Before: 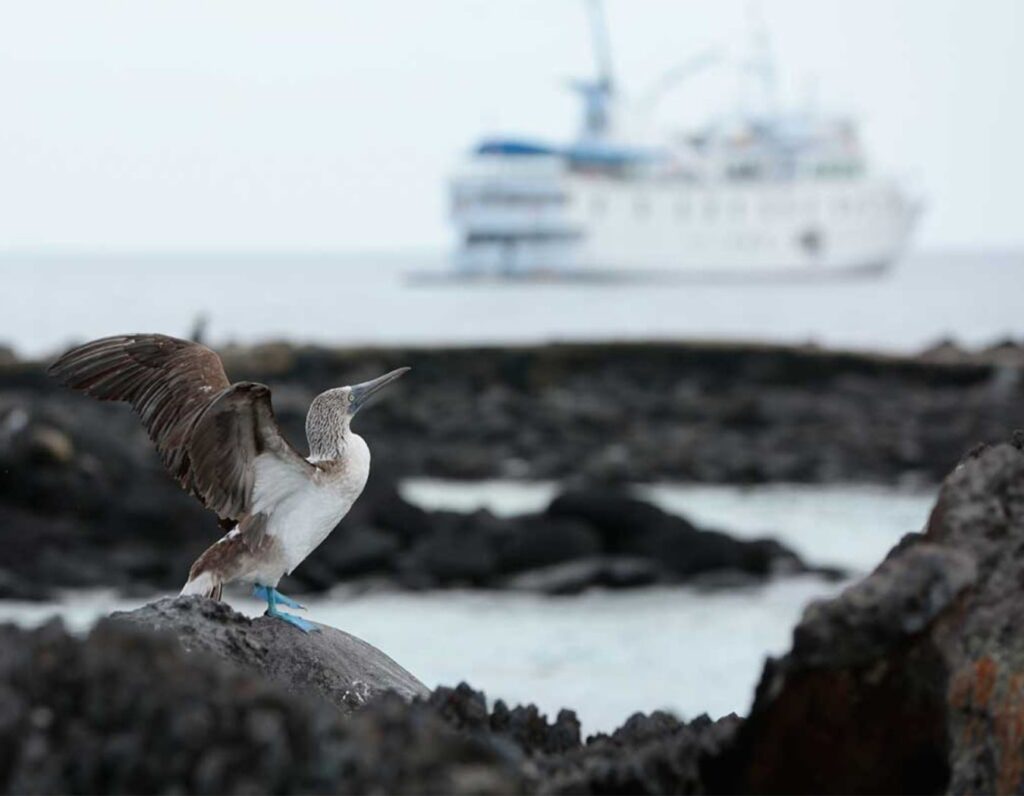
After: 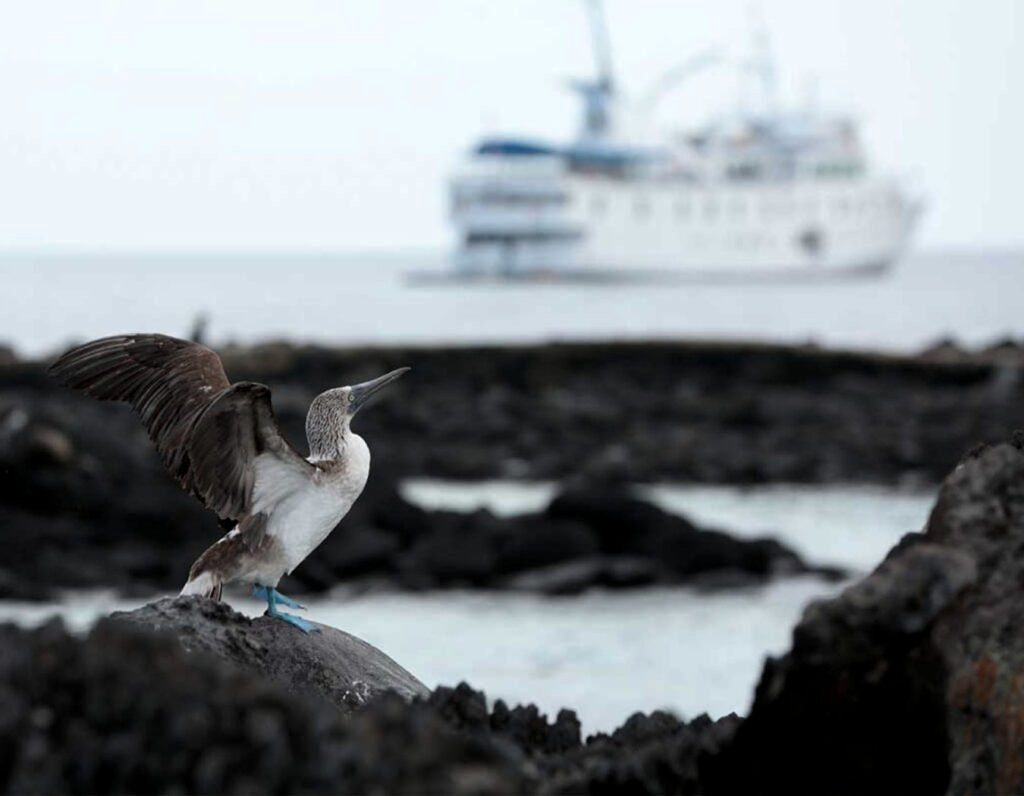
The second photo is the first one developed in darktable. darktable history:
levels: white 99.89%, levels [0.029, 0.545, 0.971]
